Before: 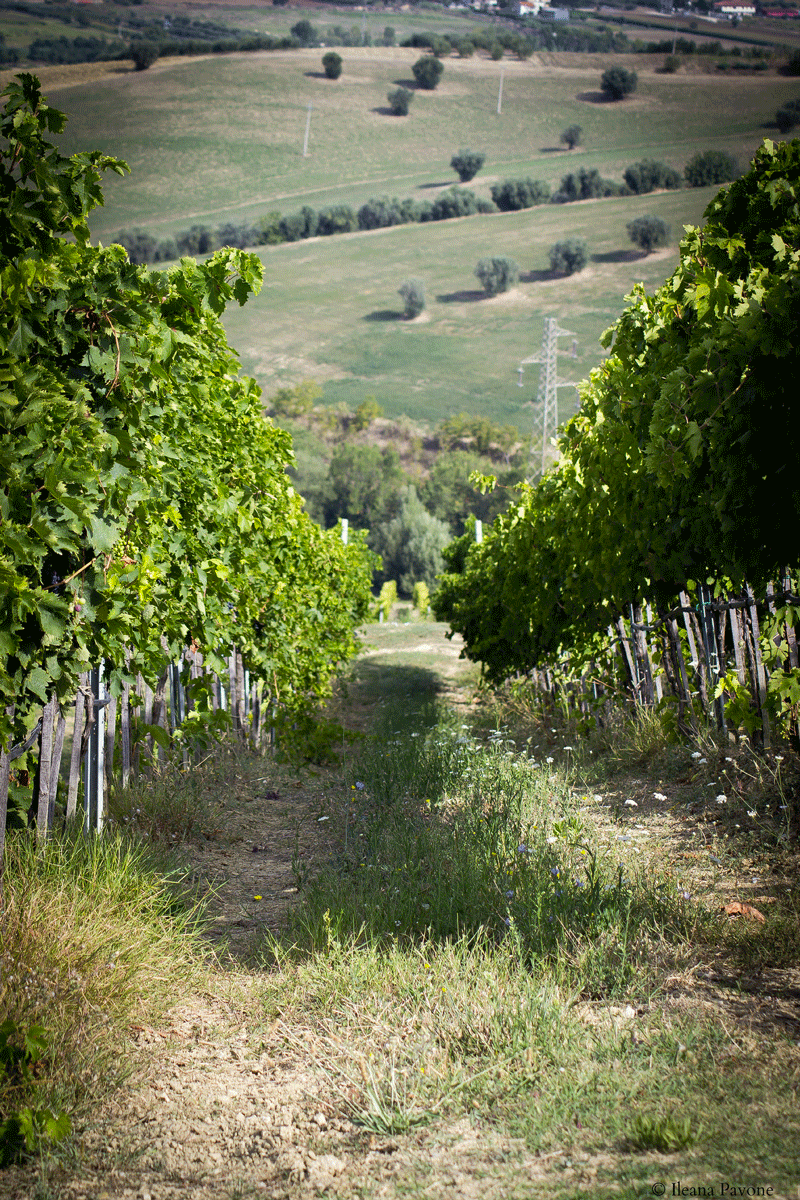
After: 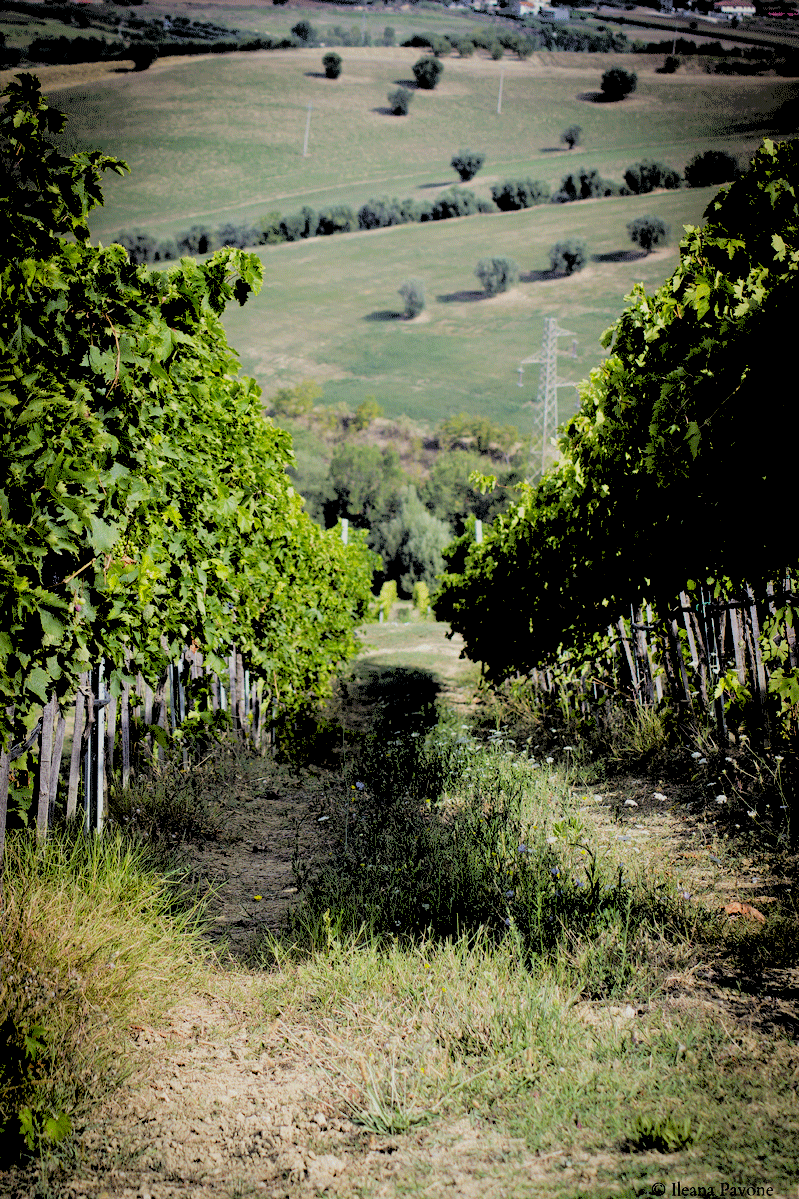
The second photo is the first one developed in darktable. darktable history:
exposure: black level correction 0.009, exposure -0.637 EV, compensate highlight preservation false
rgb levels: levels [[0.027, 0.429, 0.996], [0, 0.5, 1], [0, 0.5, 1]]
